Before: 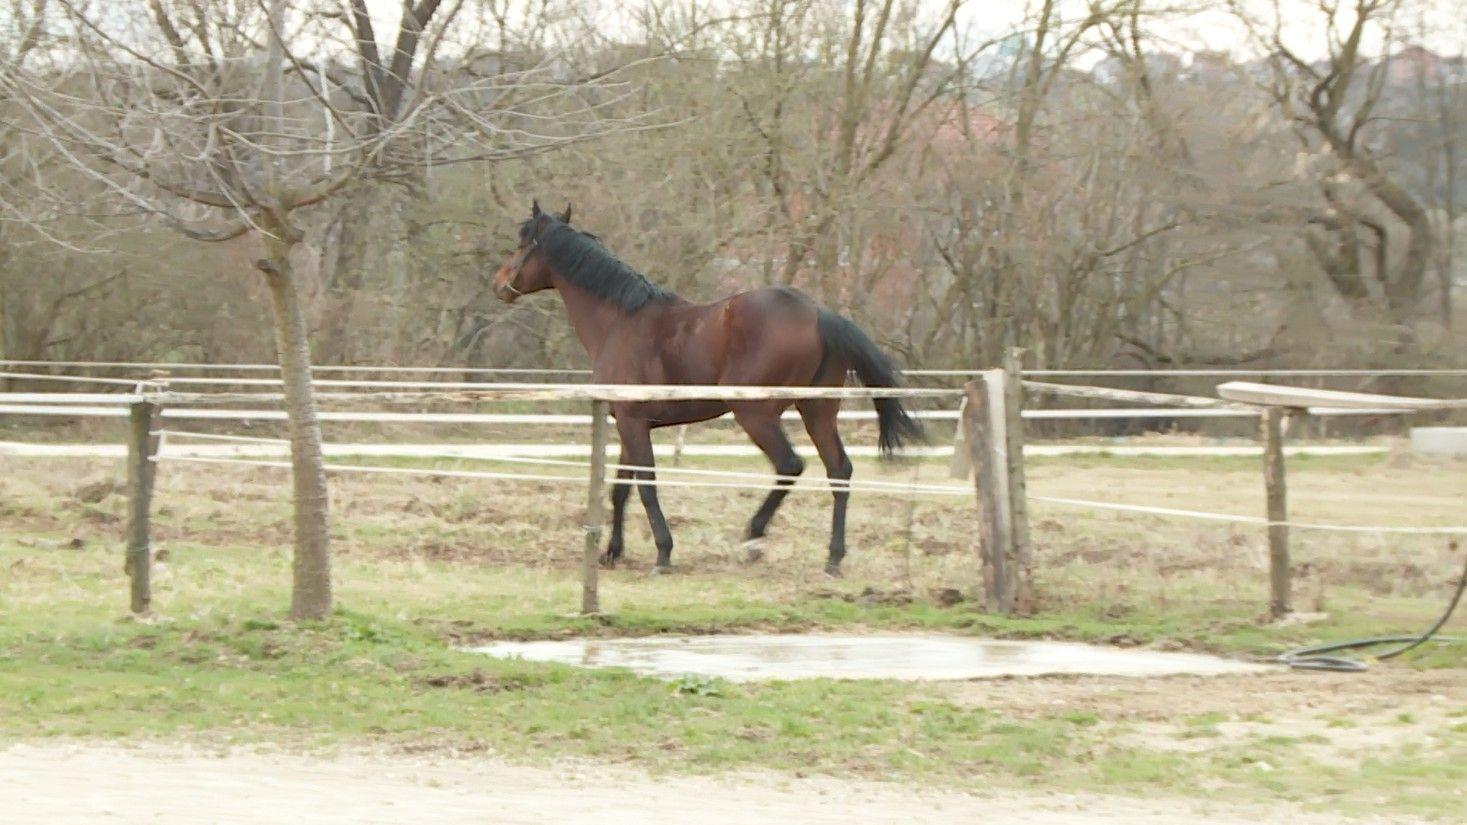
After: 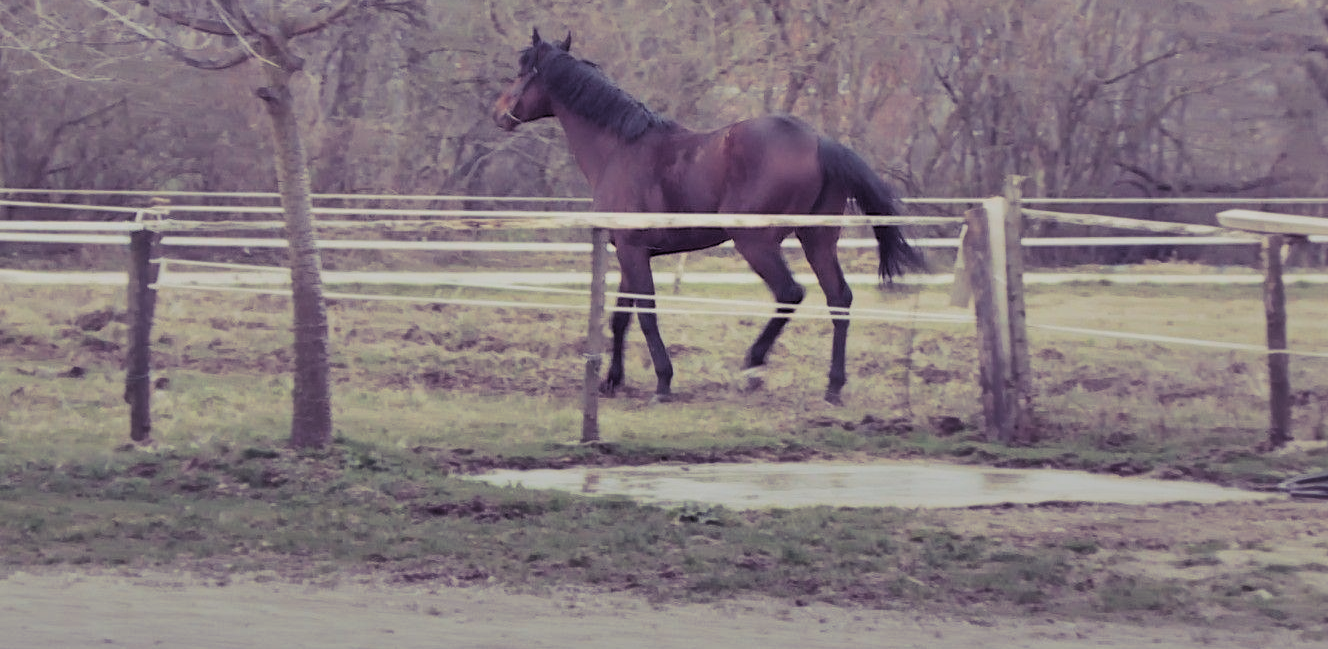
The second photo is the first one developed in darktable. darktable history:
split-toning: shadows › hue 255.6°, shadows › saturation 0.66, highlights › hue 43.2°, highlights › saturation 0.68, balance -50.1
shadows and highlights: shadows 24.5, highlights -78.15, soften with gaussian
crop: top 20.916%, right 9.437%, bottom 0.316%
filmic rgb: black relative exposure -7.65 EV, white relative exposure 4.56 EV, hardness 3.61
